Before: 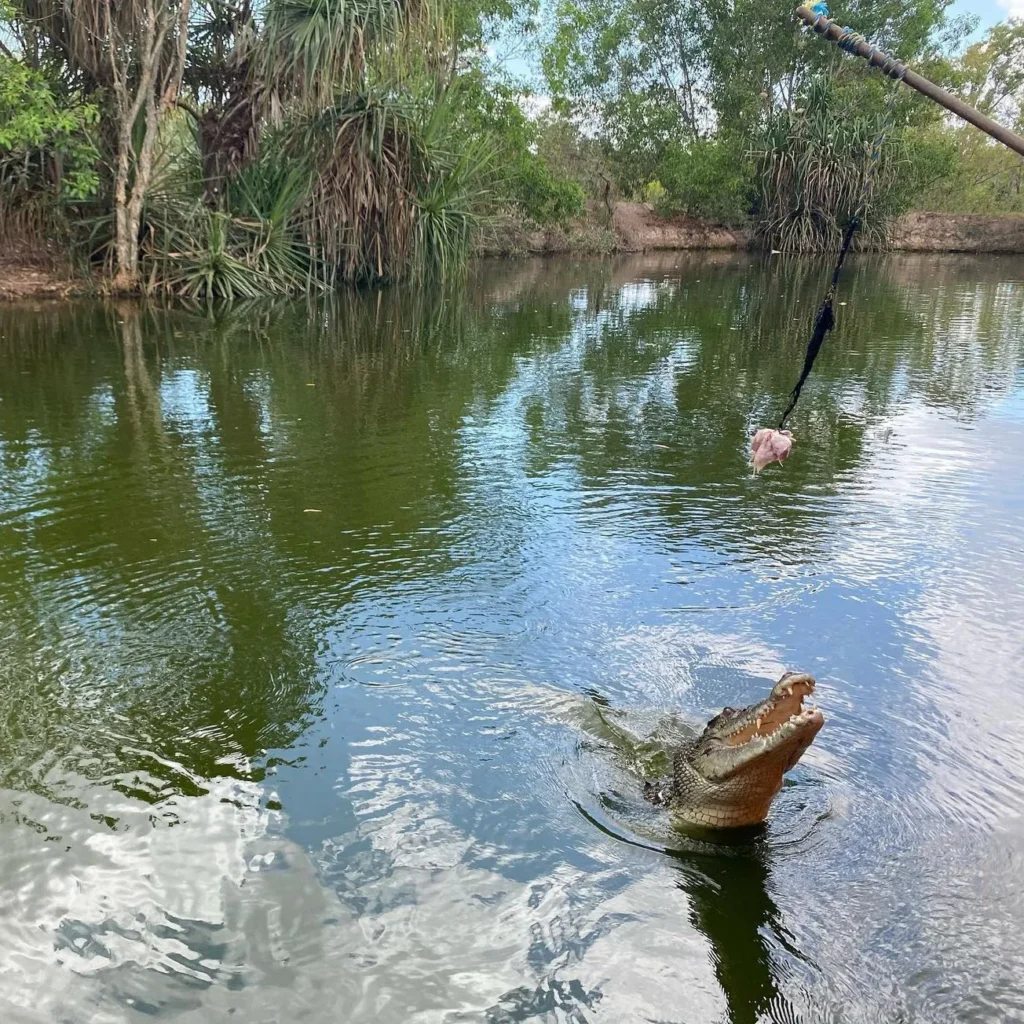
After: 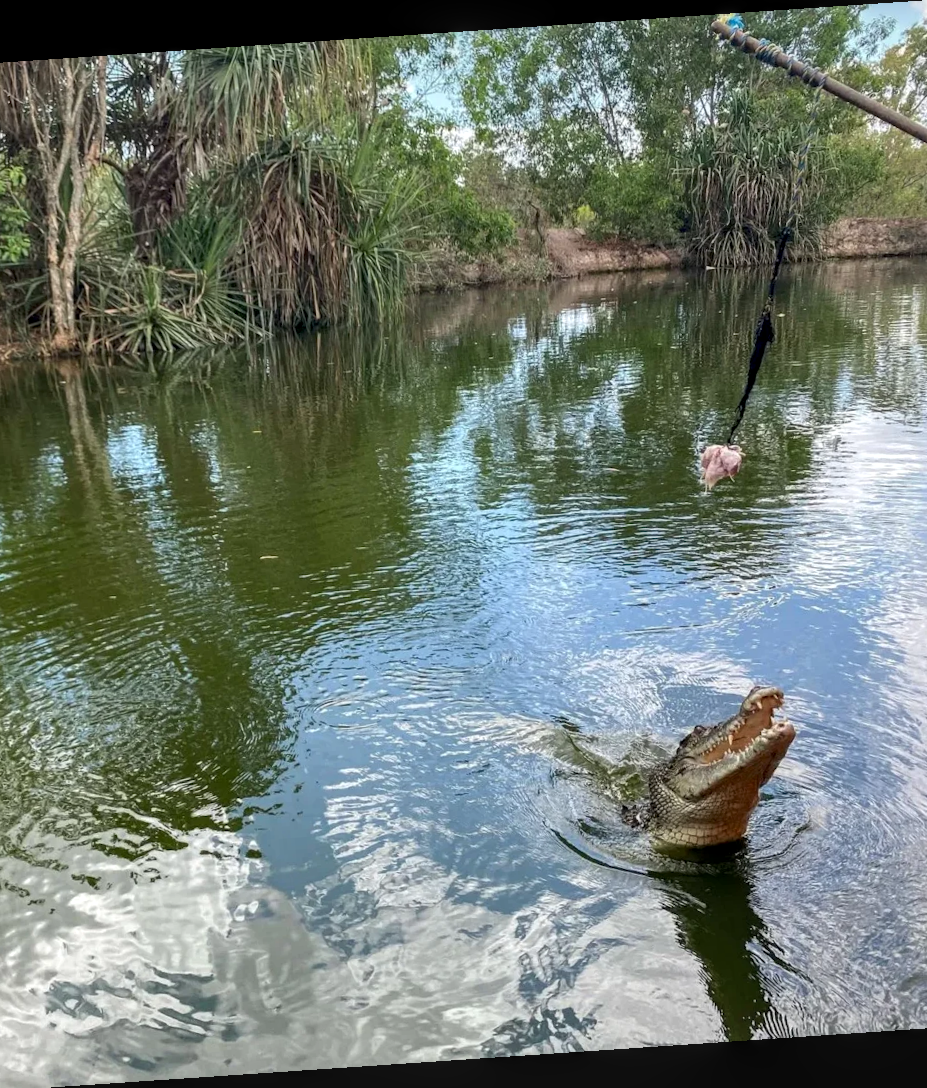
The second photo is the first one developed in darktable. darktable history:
crop: left 7.598%, right 7.873%
rotate and perspective: rotation -4.2°, shear 0.006, automatic cropping off
local contrast: highlights 55%, shadows 52%, detail 130%, midtone range 0.452
